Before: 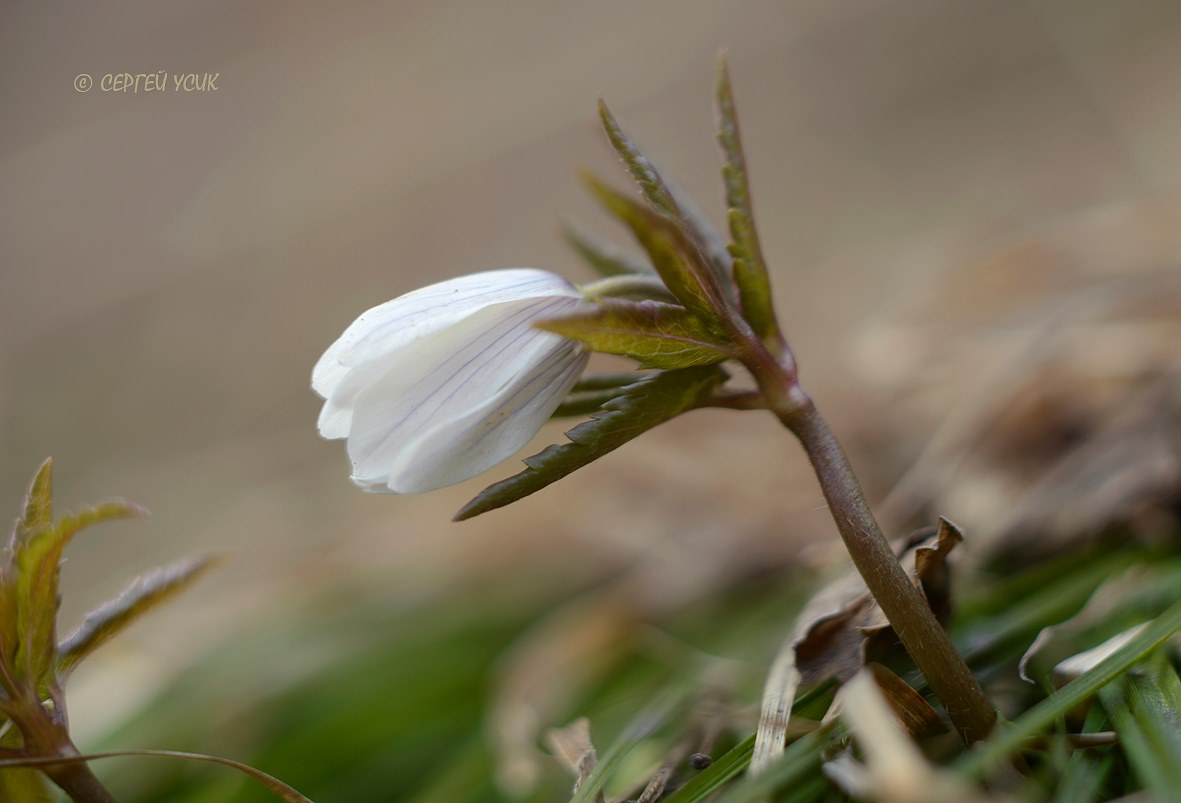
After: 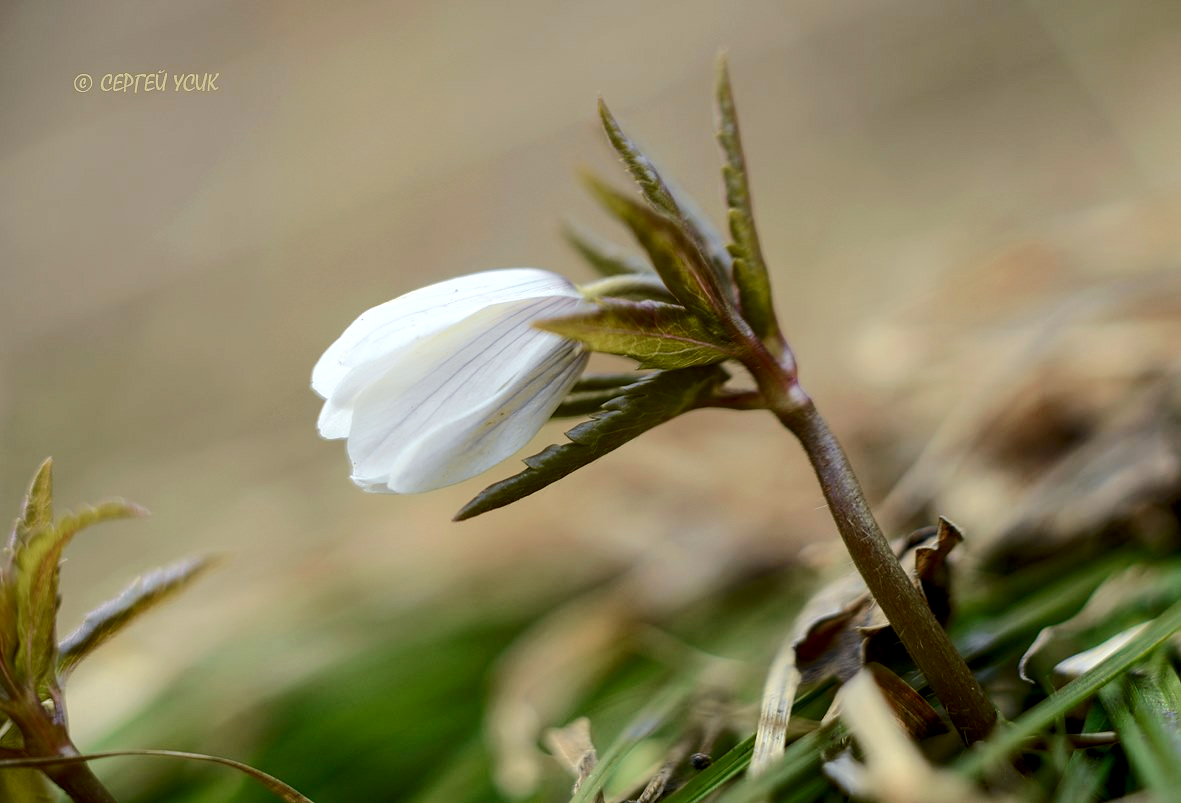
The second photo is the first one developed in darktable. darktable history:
local contrast: highlights 83%, shadows 81%
tone curve: curves: ch0 [(0, 0) (0.035, 0.017) (0.131, 0.108) (0.279, 0.279) (0.476, 0.554) (0.617, 0.693) (0.704, 0.77) (0.801, 0.854) (0.895, 0.927) (1, 0.976)]; ch1 [(0, 0) (0.318, 0.278) (0.444, 0.427) (0.493, 0.488) (0.504, 0.497) (0.537, 0.538) (0.594, 0.616) (0.746, 0.764) (1, 1)]; ch2 [(0, 0) (0.316, 0.292) (0.381, 0.37) (0.423, 0.448) (0.476, 0.482) (0.502, 0.495) (0.529, 0.547) (0.583, 0.608) (0.639, 0.657) (0.7, 0.7) (0.861, 0.808) (1, 0.951)], color space Lab, independent channels, preserve colors none
